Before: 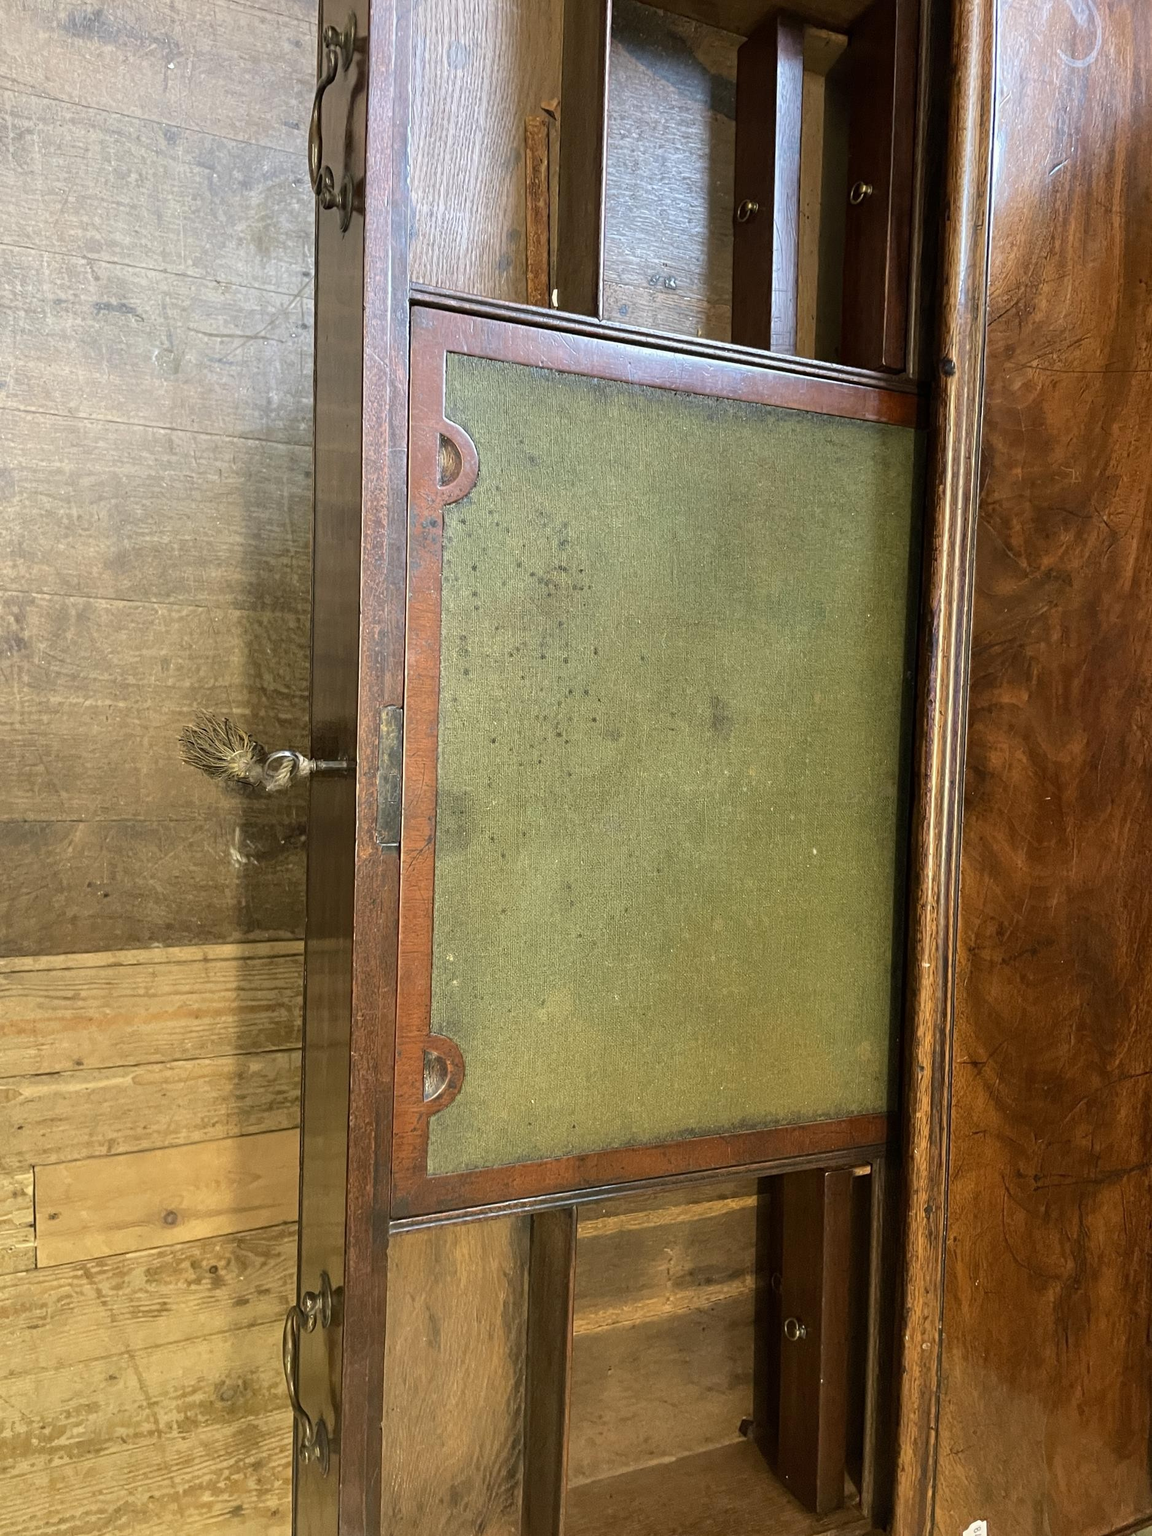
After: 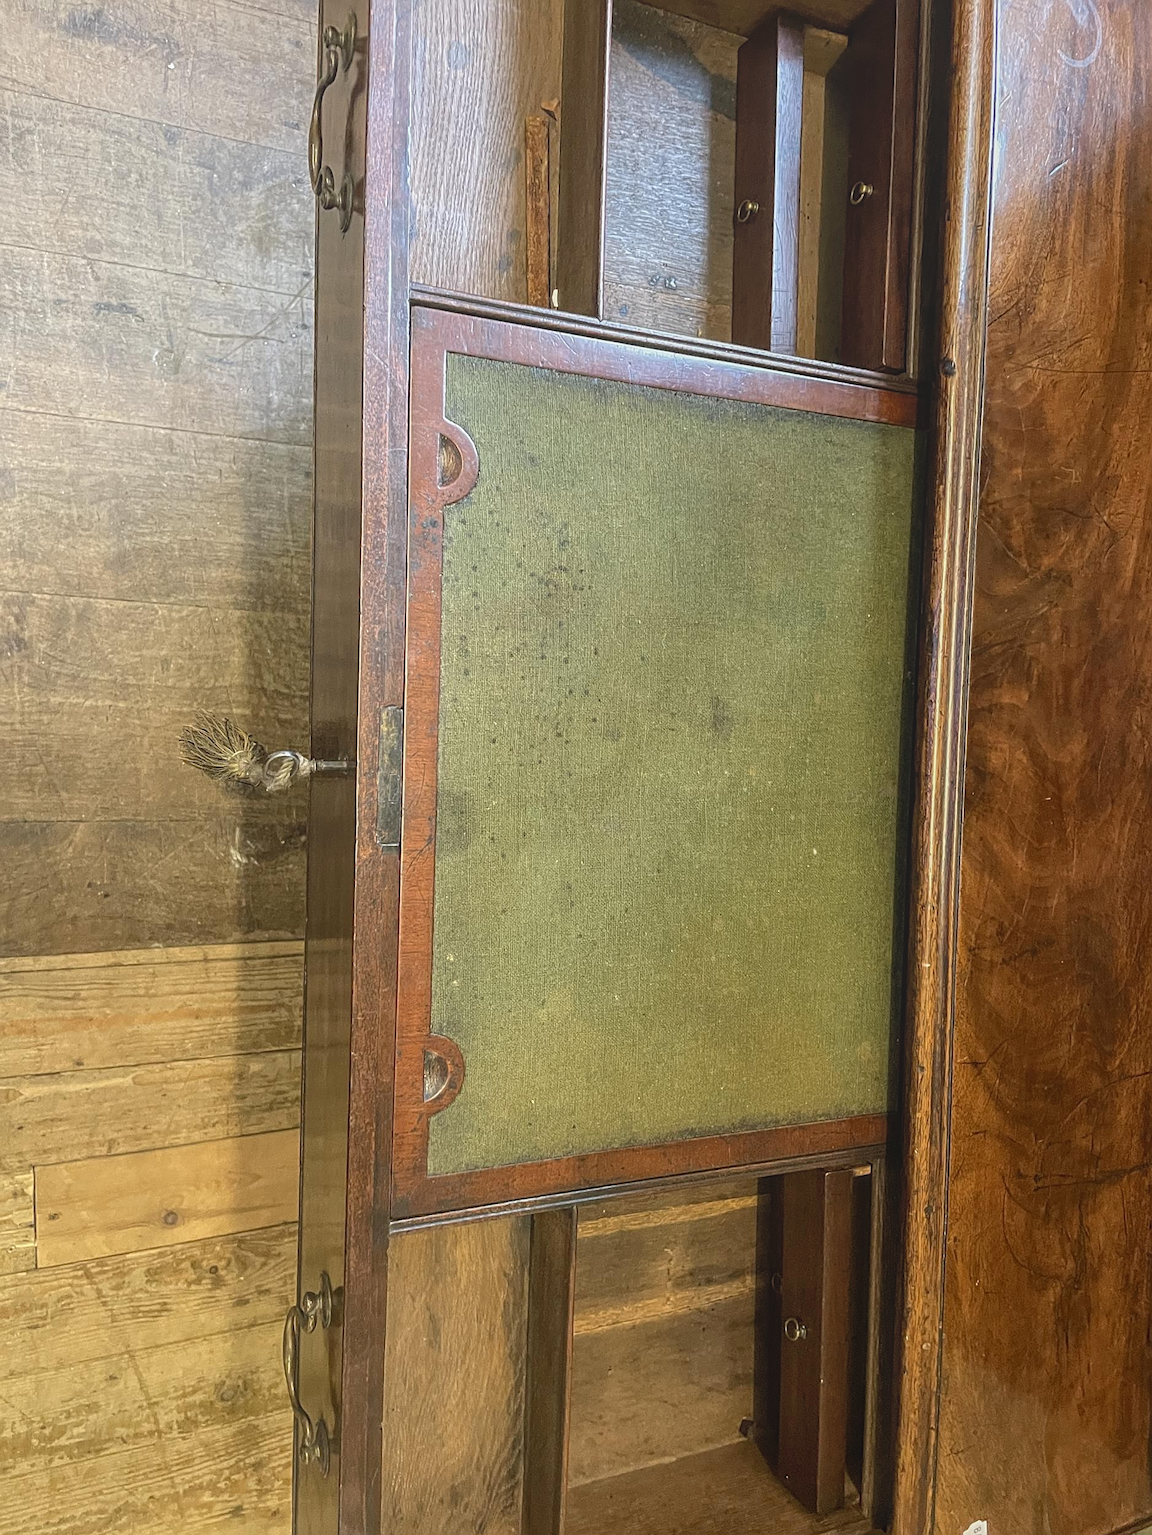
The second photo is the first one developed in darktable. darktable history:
local contrast: highlights 71%, shadows 20%, midtone range 0.191
sharpen: on, module defaults
